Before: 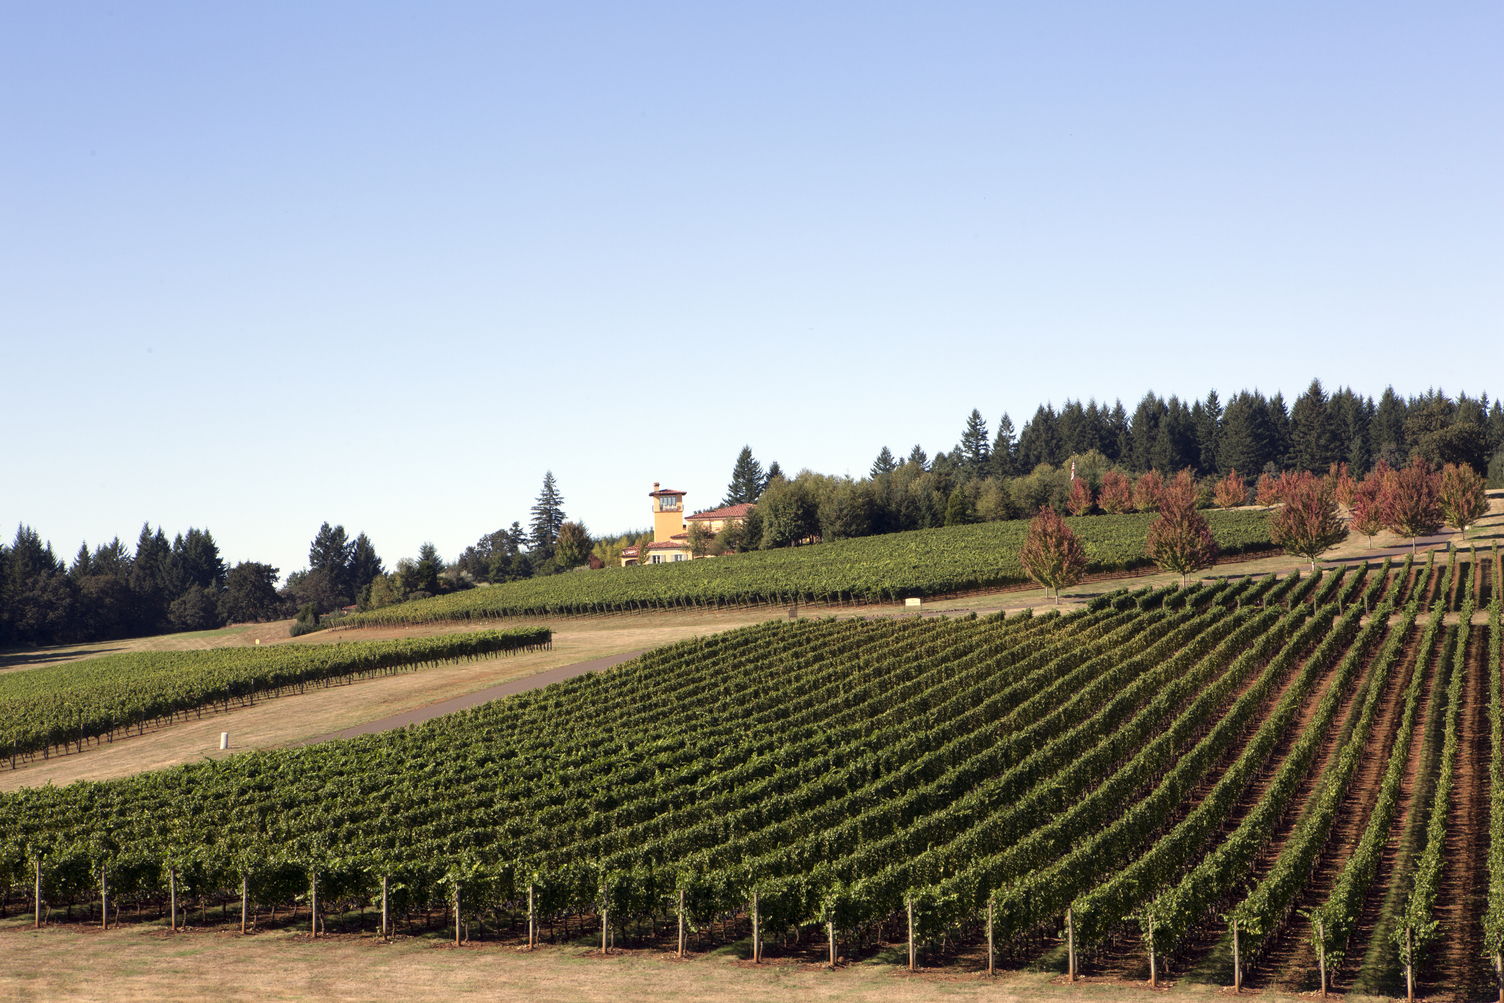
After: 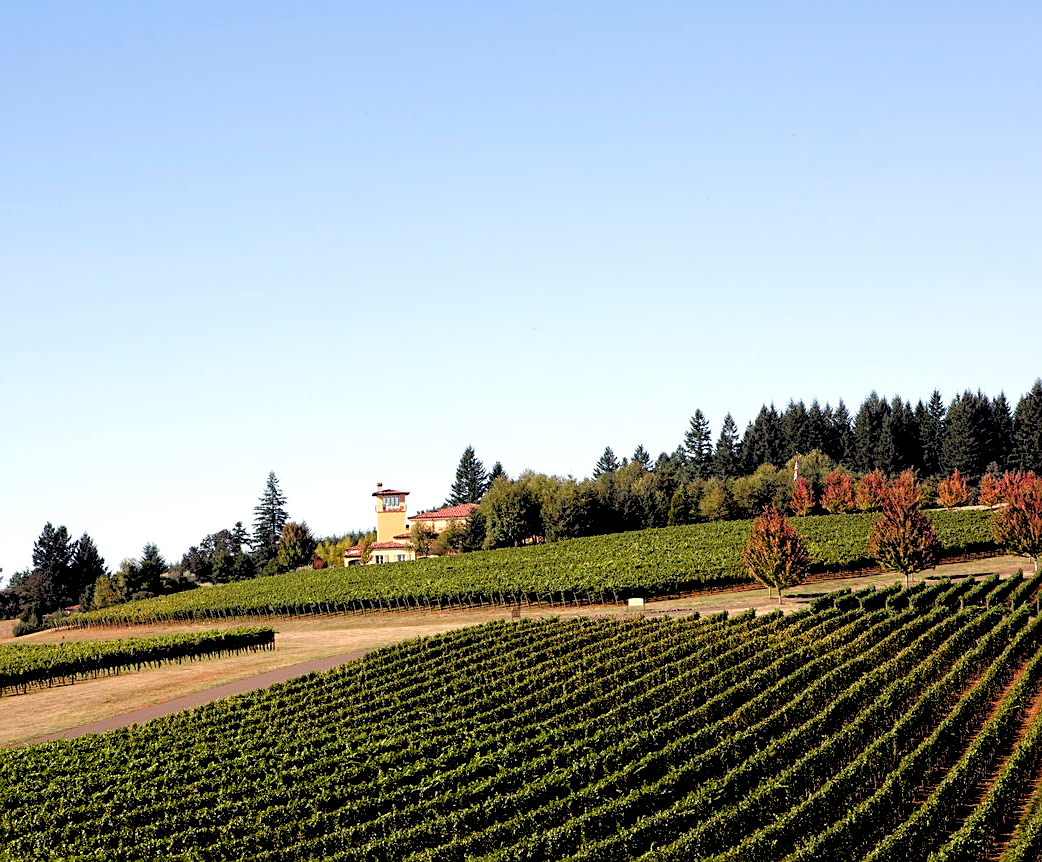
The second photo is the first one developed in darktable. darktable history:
rgb levels: levels [[0.029, 0.461, 0.922], [0, 0.5, 1], [0, 0.5, 1]]
sharpen: on, module defaults
crop: left 18.479%, right 12.2%, bottom 13.971%
color balance rgb: perceptual saturation grading › global saturation 20%, perceptual saturation grading › highlights -25%, perceptual saturation grading › shadows 50%
